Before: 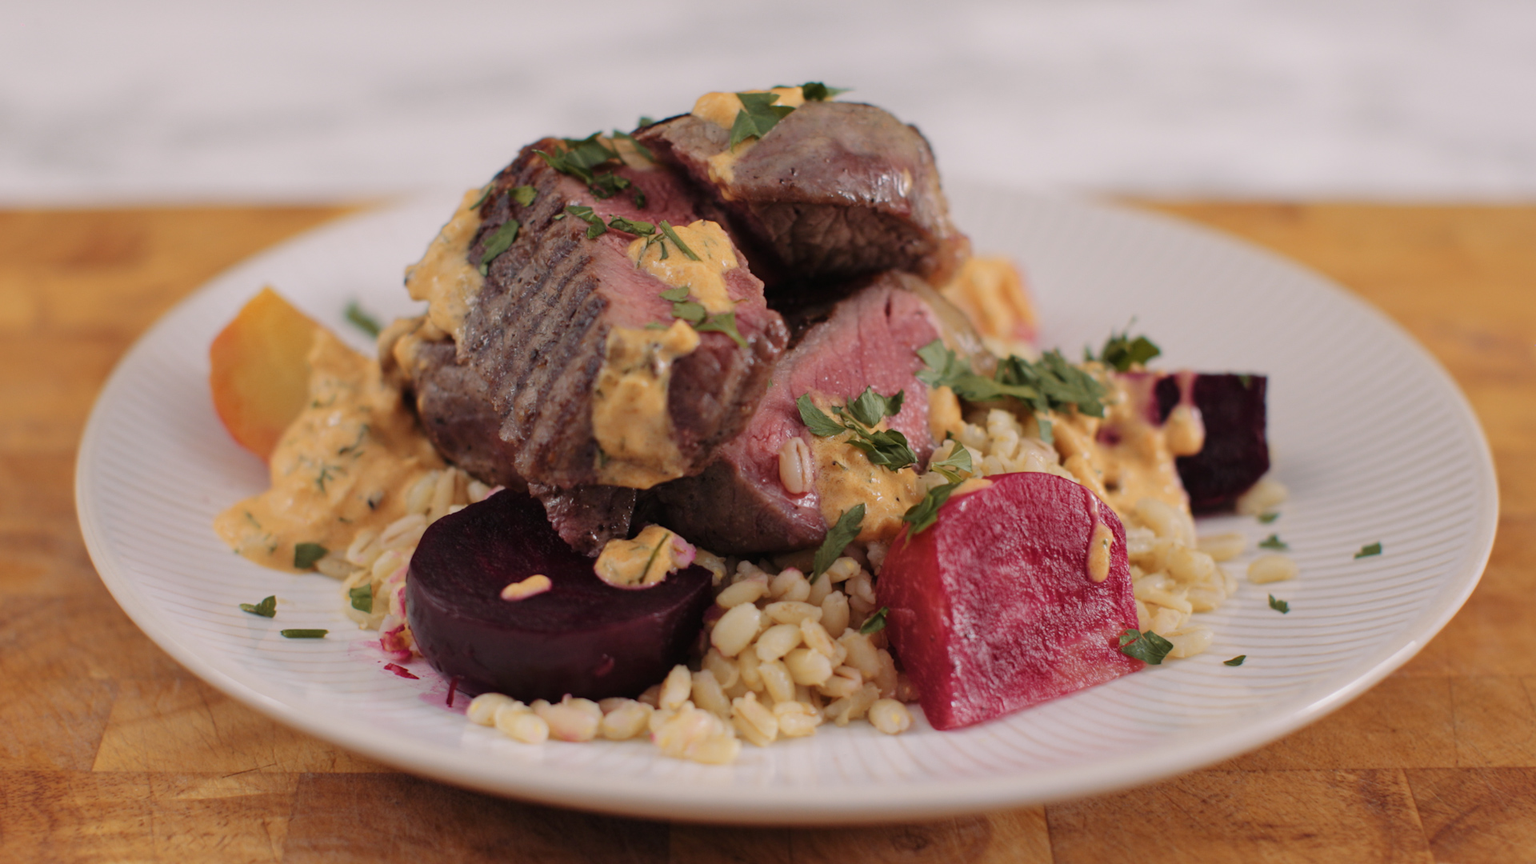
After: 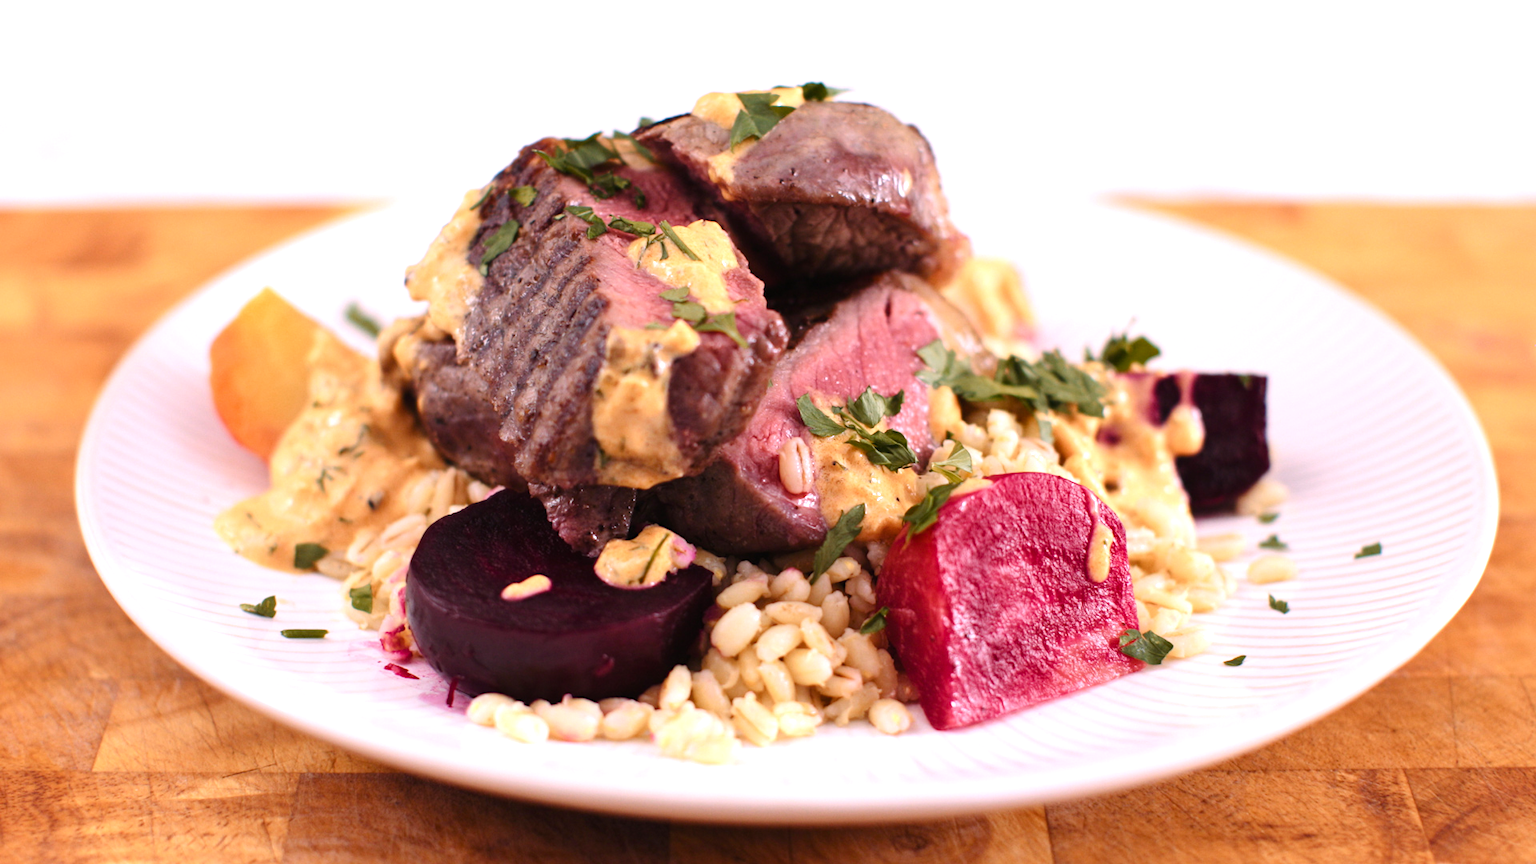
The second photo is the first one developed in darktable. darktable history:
color balance rgb: shadows lift › luminance -20%, power › hue 72.24°, highlights gain › luminance 15%, global offset › hue 171.6°, perceptual saturation grading › highlights -15%, perceptual saturation grading › shadows 25%, global vibrance 30%, contrast 10%
exposure: black level correction 0, exposure 0.7 EV, compensate exposure bias true, compensate highlight preservation false
white balance: red 1.05, blue 1.072
